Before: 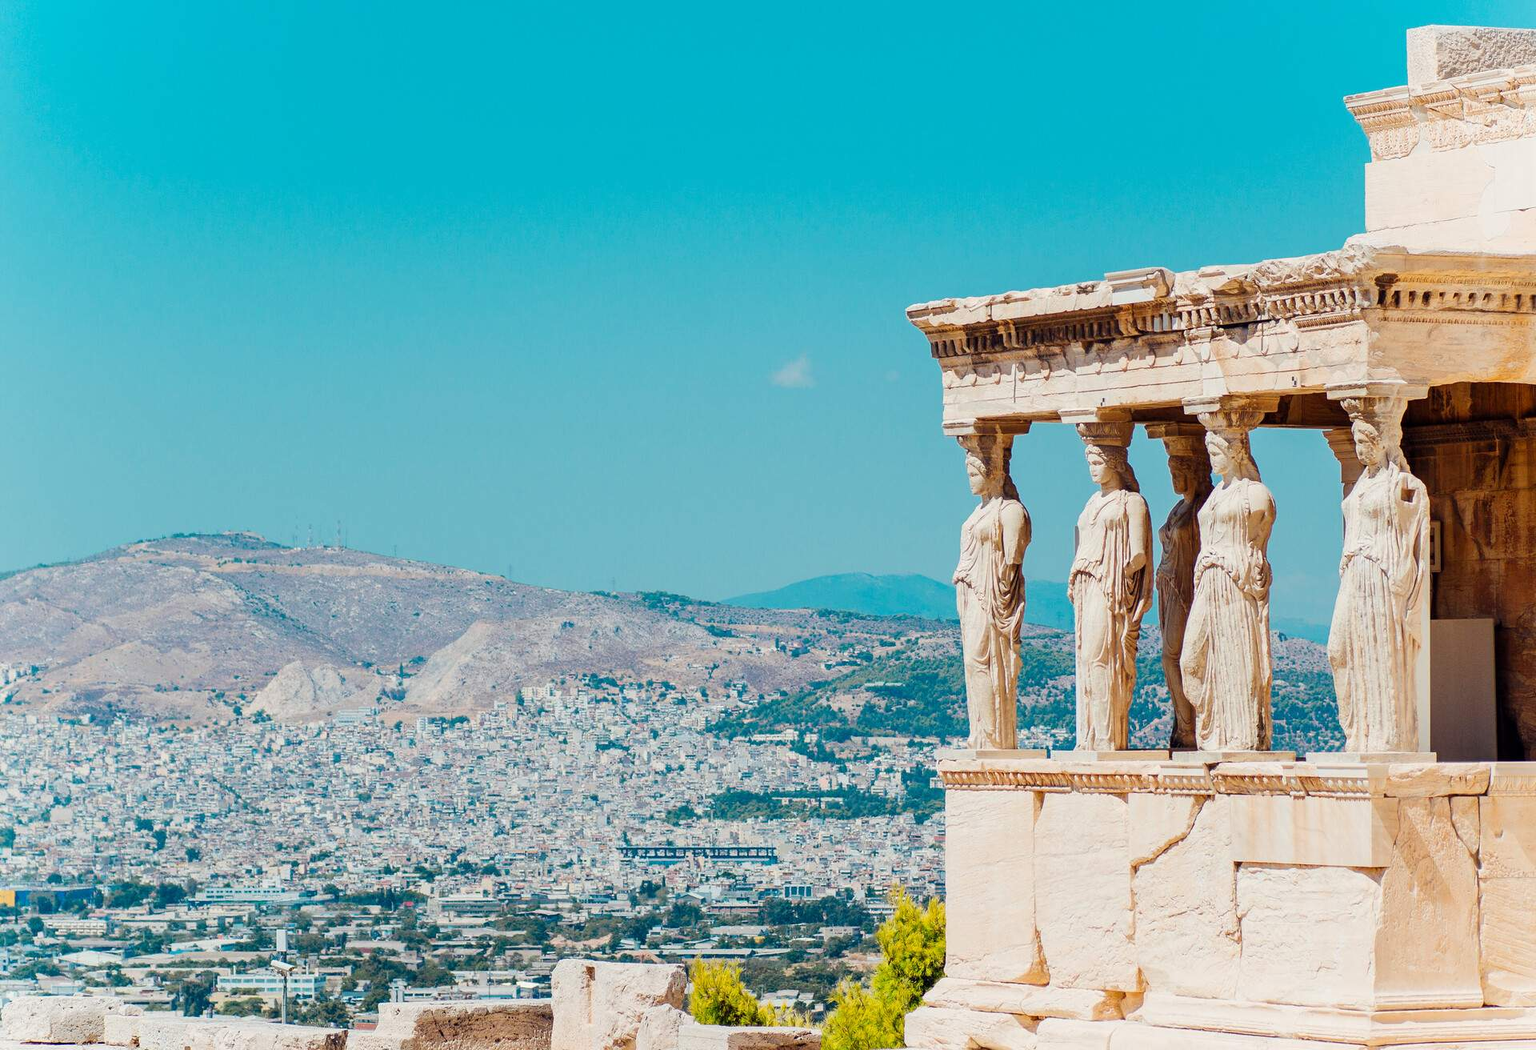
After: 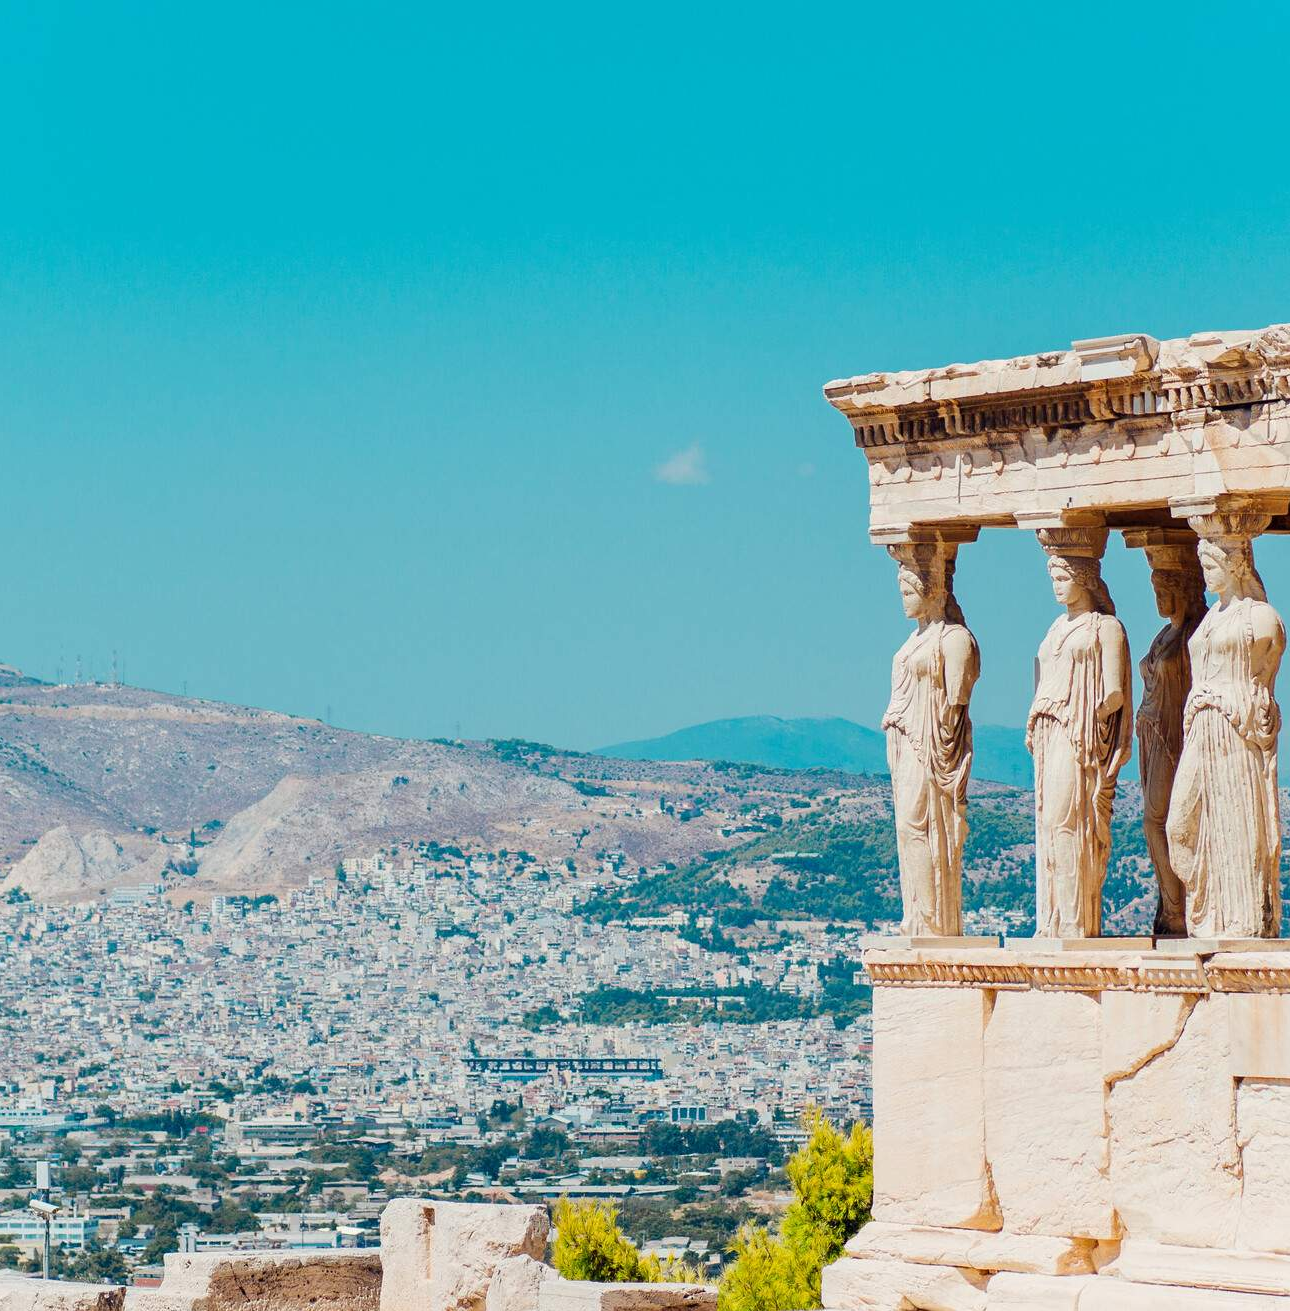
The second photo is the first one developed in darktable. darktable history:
crop and rotate: left 16.135%, right 16.662%
